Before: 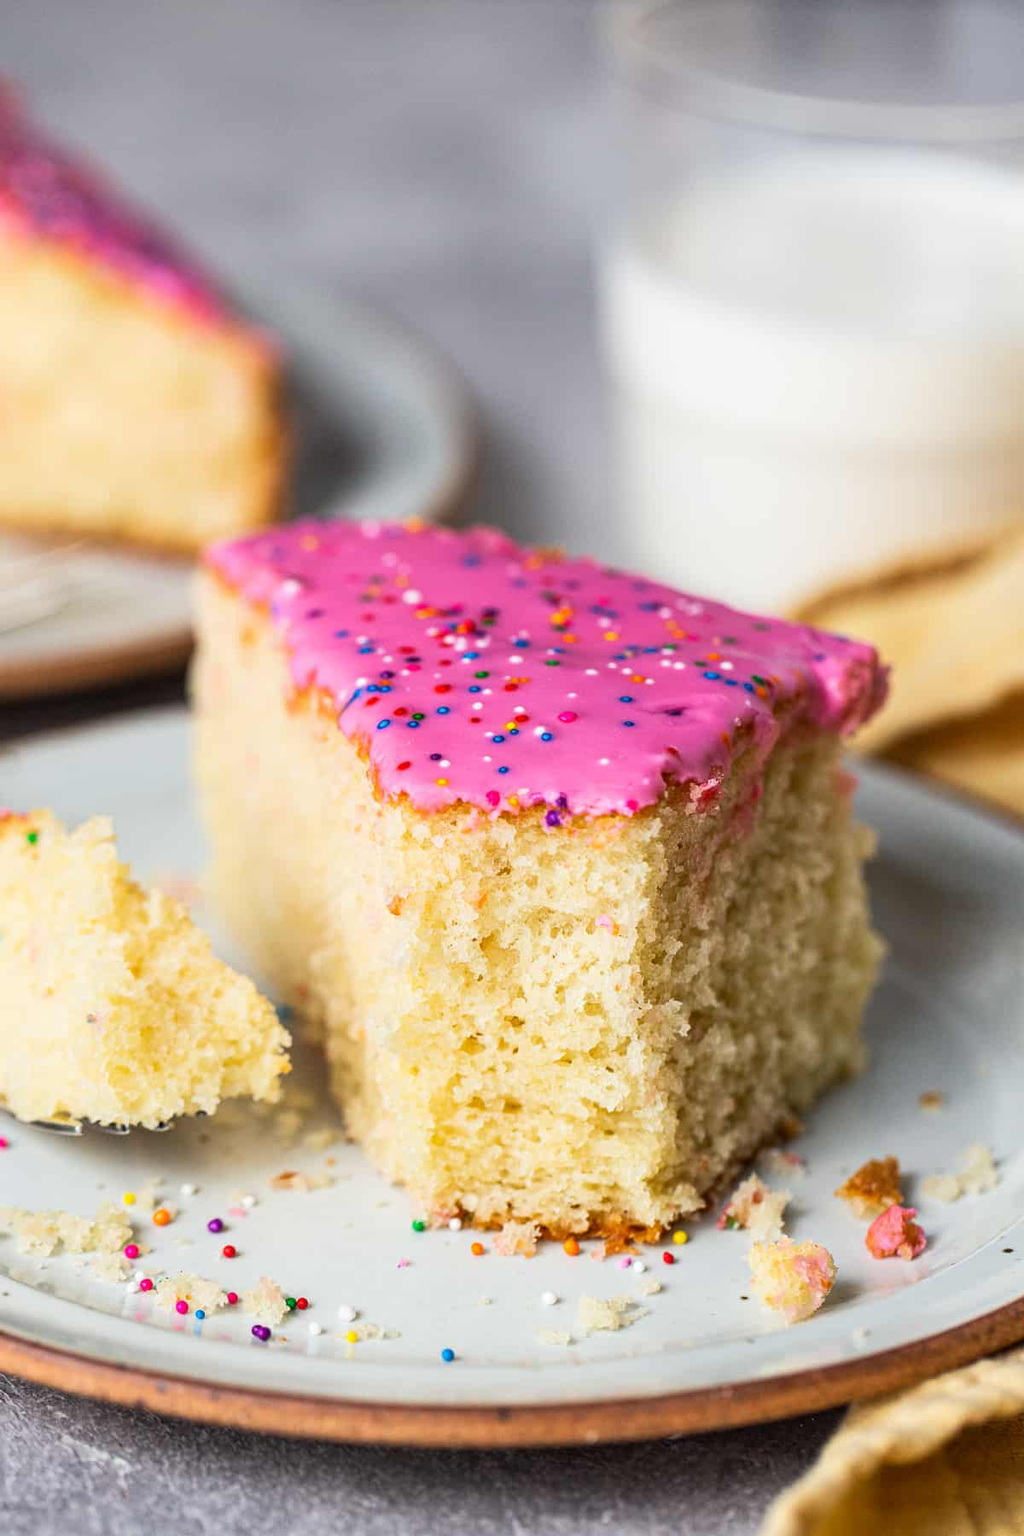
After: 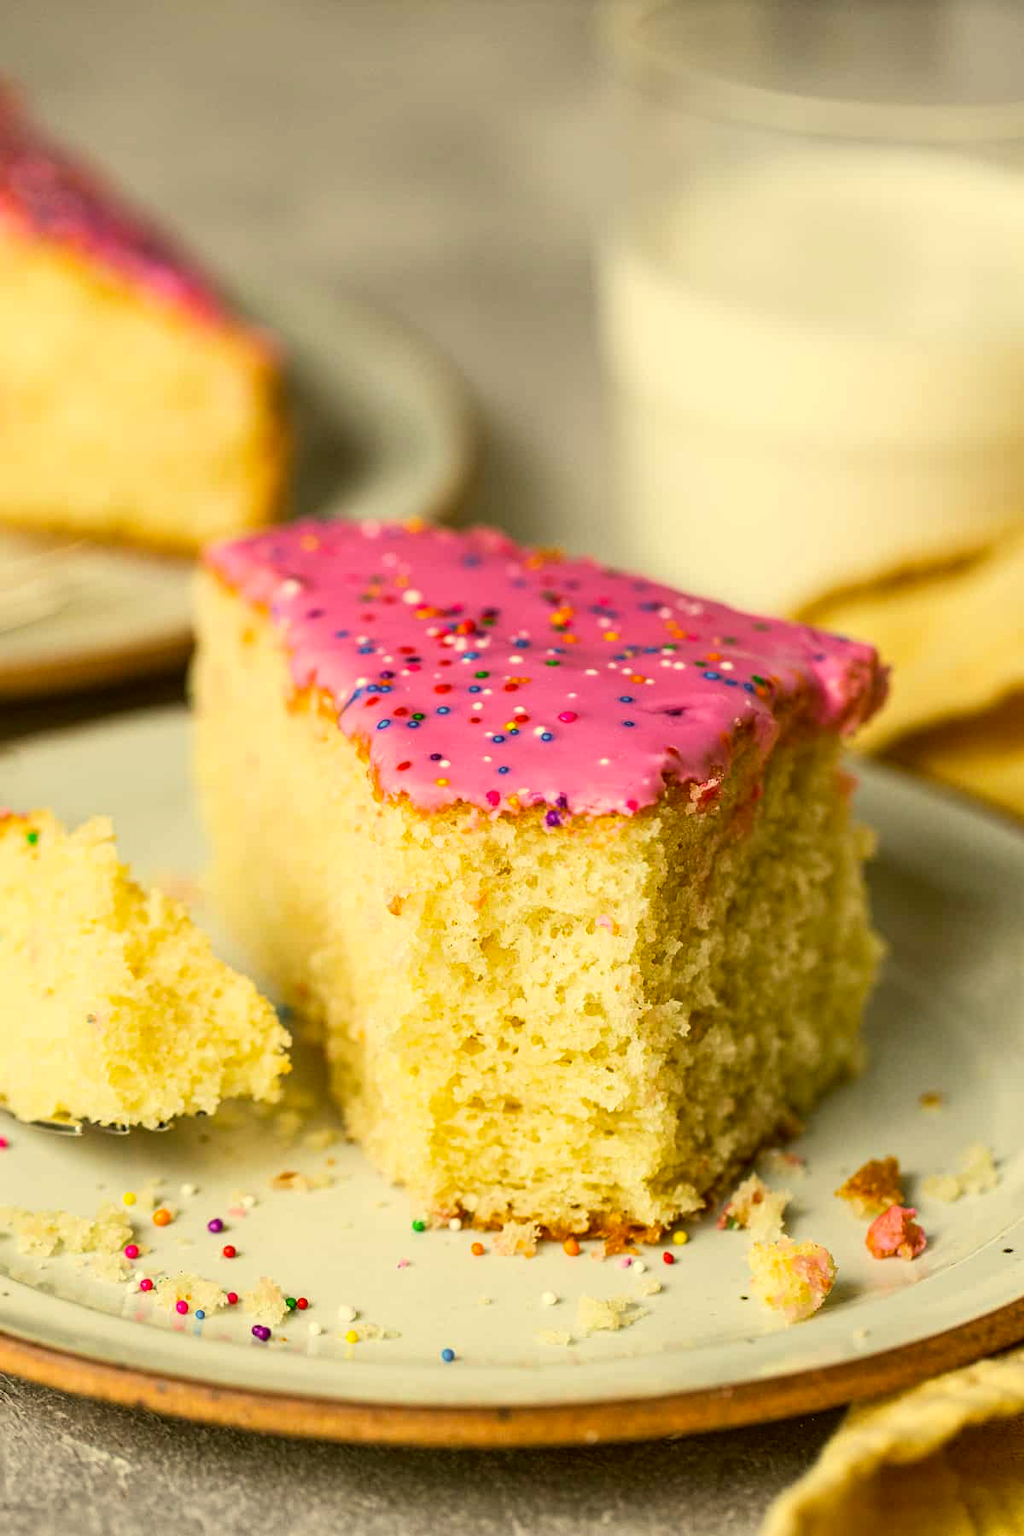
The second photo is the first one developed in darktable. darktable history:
color correction: highlights a* 0.151, highlights b* 29.48, shadows a* -0.291, shadows b* 21.15
